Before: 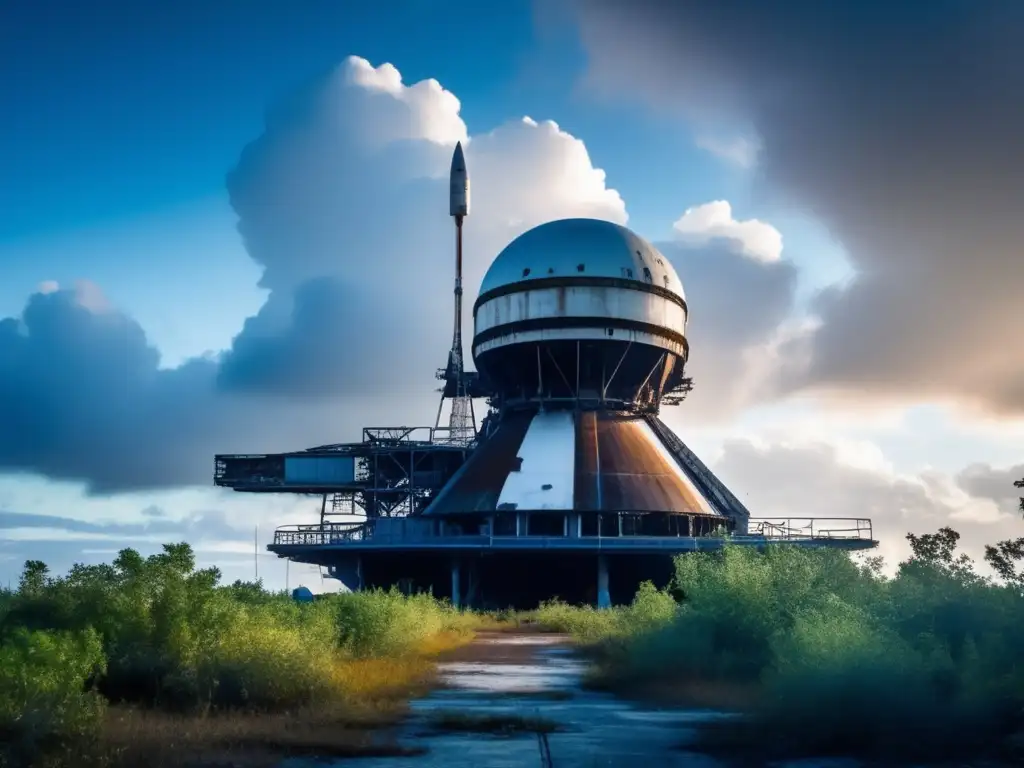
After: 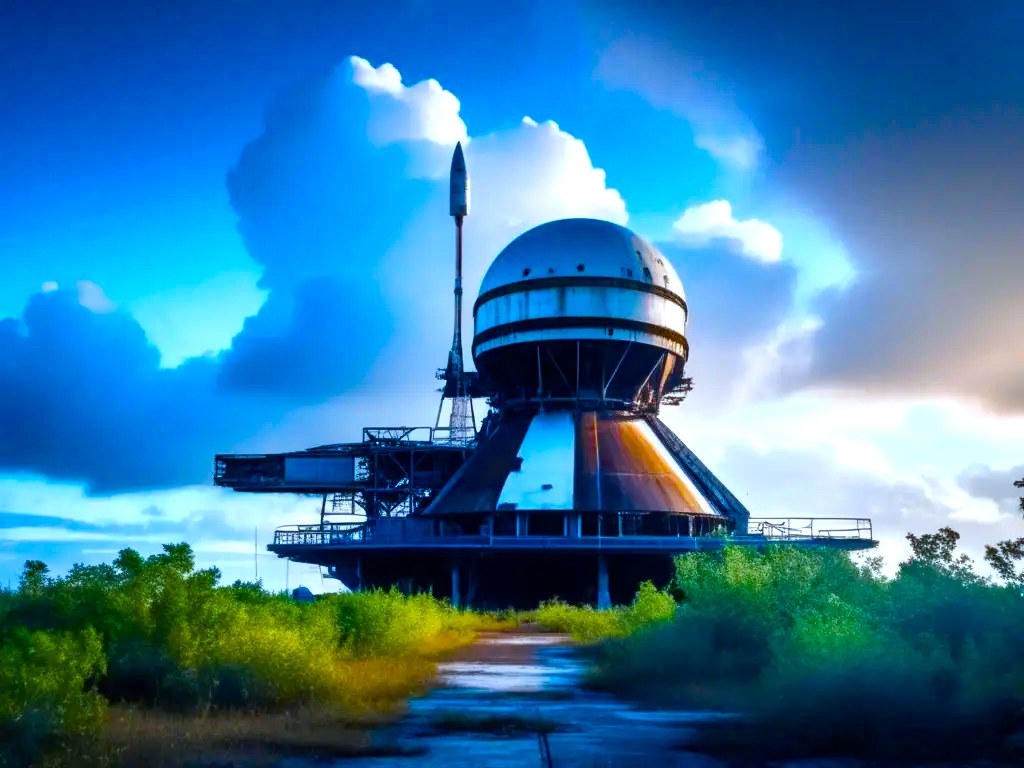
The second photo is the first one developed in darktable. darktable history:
color balance rgb: linear chroma grading › shadows 10%, linear chroma grading › highlights 10%, linear chroma grading › global chroma 15%, linear chroma grading › mid-tones 15%, perceptual saturation grading › global saturation 40%, perceptual saturation grading › highlights -25%, perceptual saturation grading › mid-tones 35%, perceptual saturation grading › shadows 35%, perceptual brilliance grading › global brilliance 11.29%, global vibrance 11.29%
white balance: red 0.924, blue 1.095
